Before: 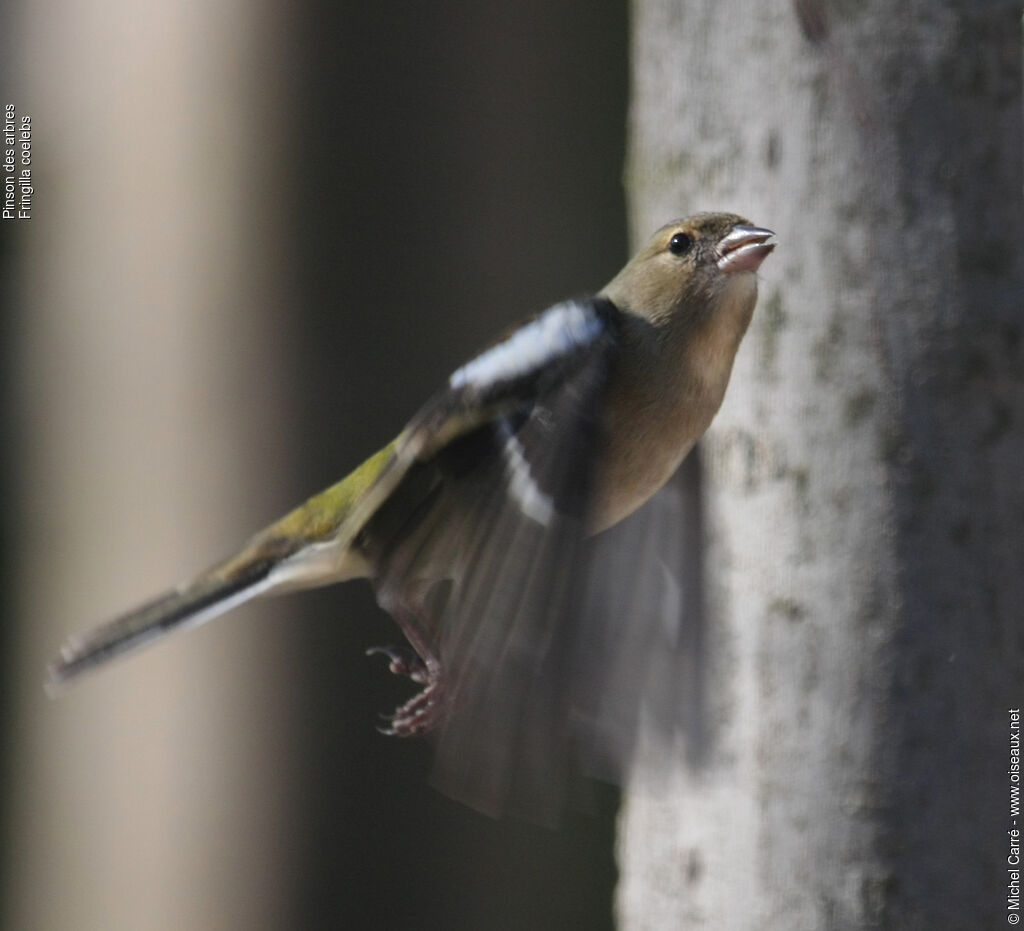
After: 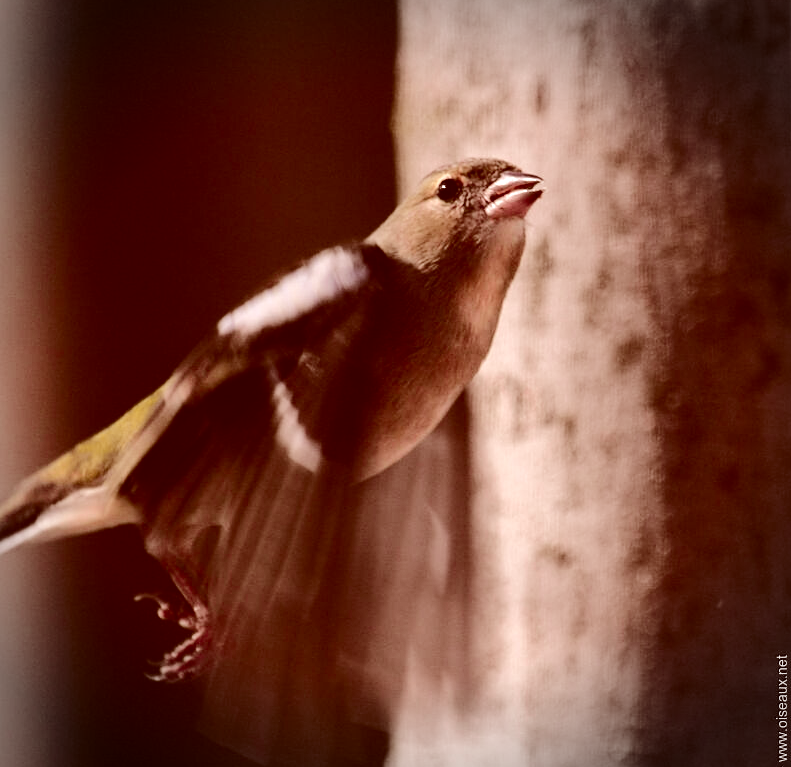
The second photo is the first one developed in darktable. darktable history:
exposure: black level correction 0, exposure 0.5 EV, compensate highlight preservation false
crop: left 22.719%, top 5.839%, bottom 11.775%
sharpen: amount 0.208
tone curve: curves: ch0 [(0, 0) (0.058, 0.022) (0.265, 0.208) (0.41, 0.417) (0.485, 0.524) (0.638, 0.673) (0.845, 0.828) (0.994, 0.964)]; ch1 [(0, 0) (0.136, 0.146) (0.317, 0.34) (0.382, 0.408) (0.469, 0.482) (0.498, 0.497) (0.557, 0.573) (0.644, 0.643) (0.725, 0.765) (1, 1)]; ch2 [(0, 0) (0.352, 0.403) (0.45, 0.469) (0.502, 0.504) (0.54, 0.524) (0.592, 0.566) (0.638, 0.599) (1, 1)], color space Lab, independent channels, preserve colors none
color correction: highlights a* 9.42, highlights b* 8.87, shadows a* 39.87, shadows b* 39.35, saturation 0.816
vignetting: fall-off start 89.09%, fall-off radius 43.16%, width/height ratio 1.155
contrast brightness saturation: contrast 0.13, brightness -0.046, saturation 0.153
